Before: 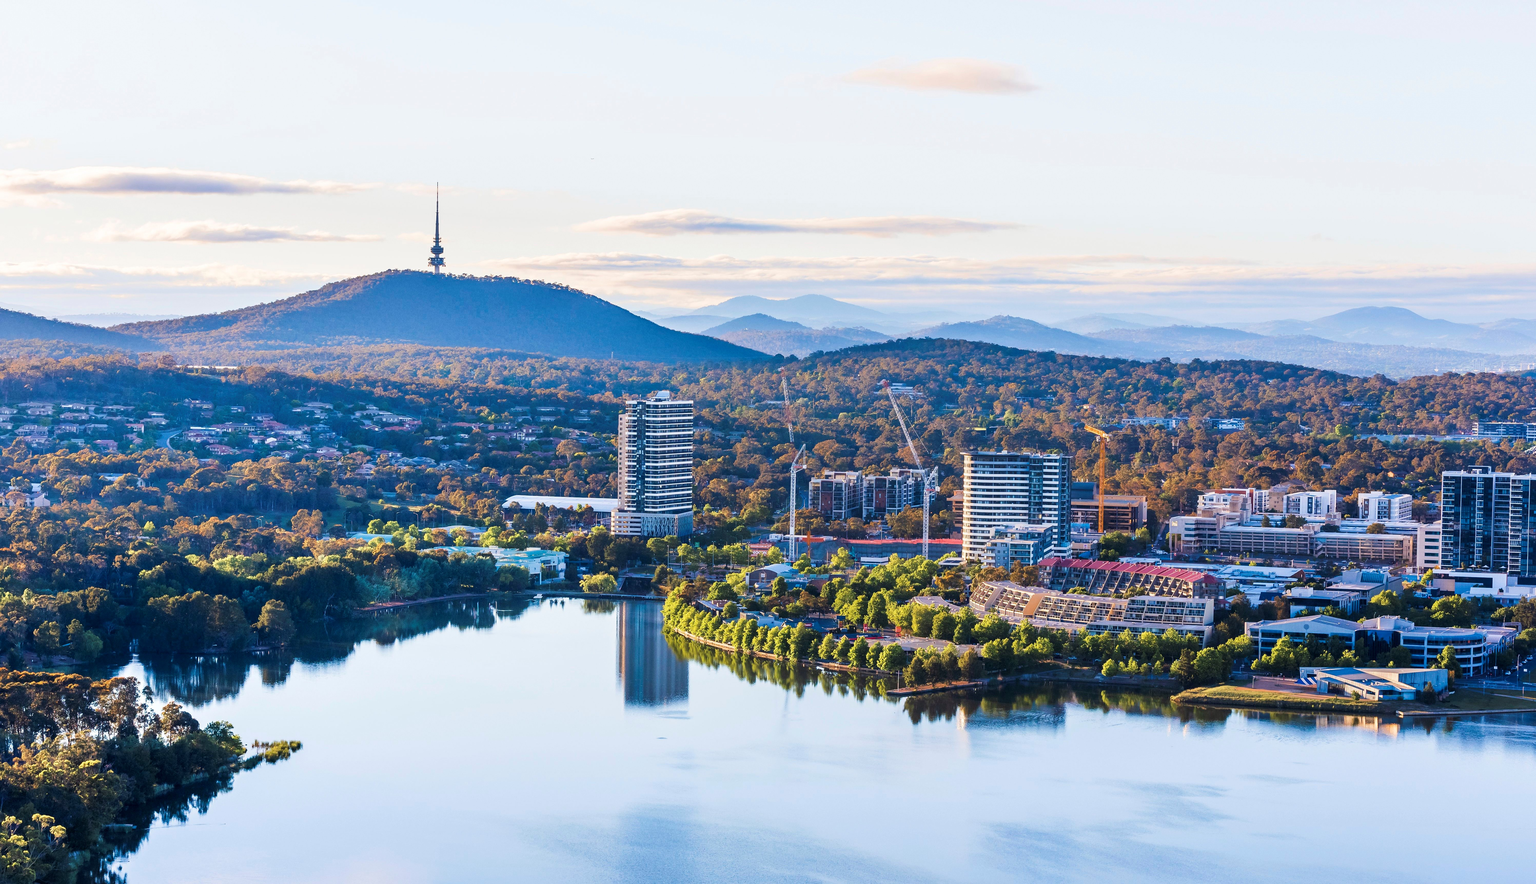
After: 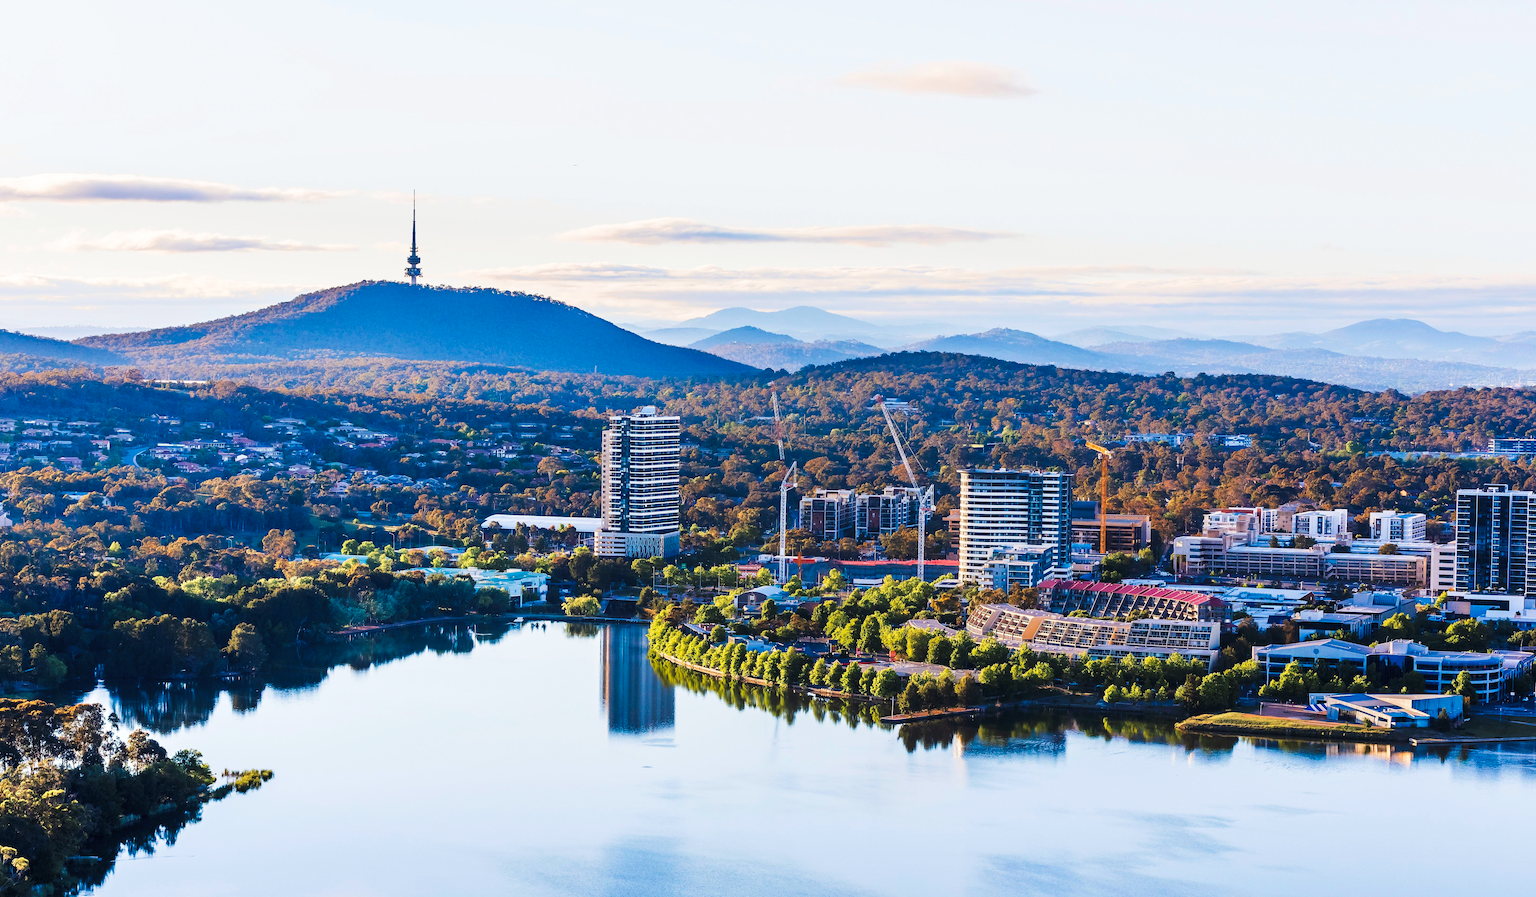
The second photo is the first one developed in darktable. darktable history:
tone curve: curves: ch0 [(0, 0) (0.003, 0.003) (0.011, 0.012) (0.025, 0.024) (0.044, 0.039) (0.069, 0.052) (0.1, 0.072) (0.136, 0.097) (0.177, 0.128) (0.224, 0.168) (0.277, 0.217) (0.335, 0.276) (0.399, 0.345) (0.468, 0.429) (0.543, 0.524) (0.623, 0.628) (0.709, 0.732) (0.801, 0.829) (0.898, 0.919) (1, 1)], preserve colors none
crop and rotate: left 2.536%, right 1.107%, bottom 2.246%
